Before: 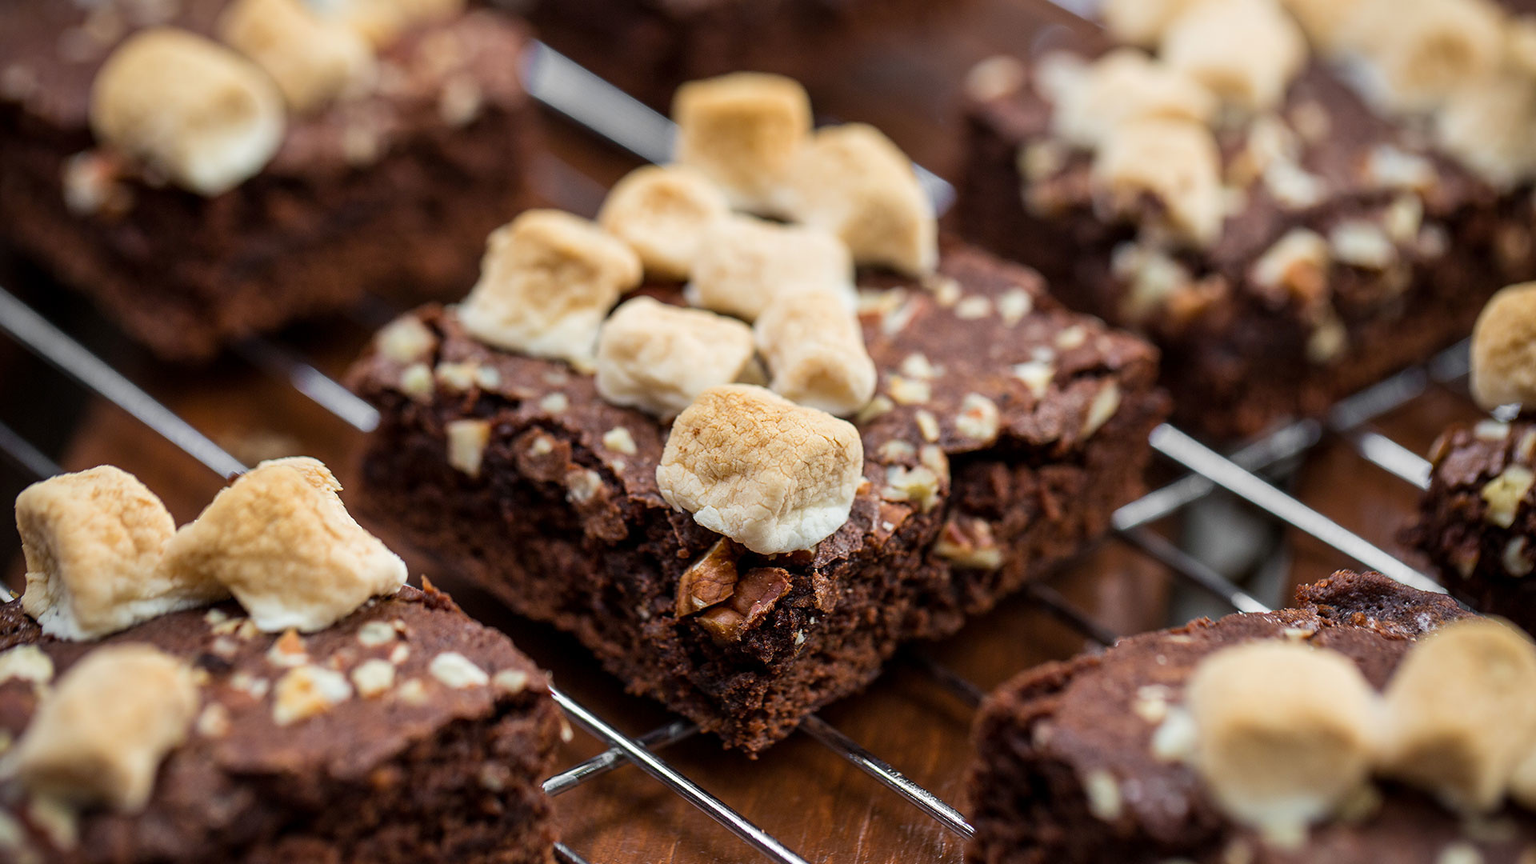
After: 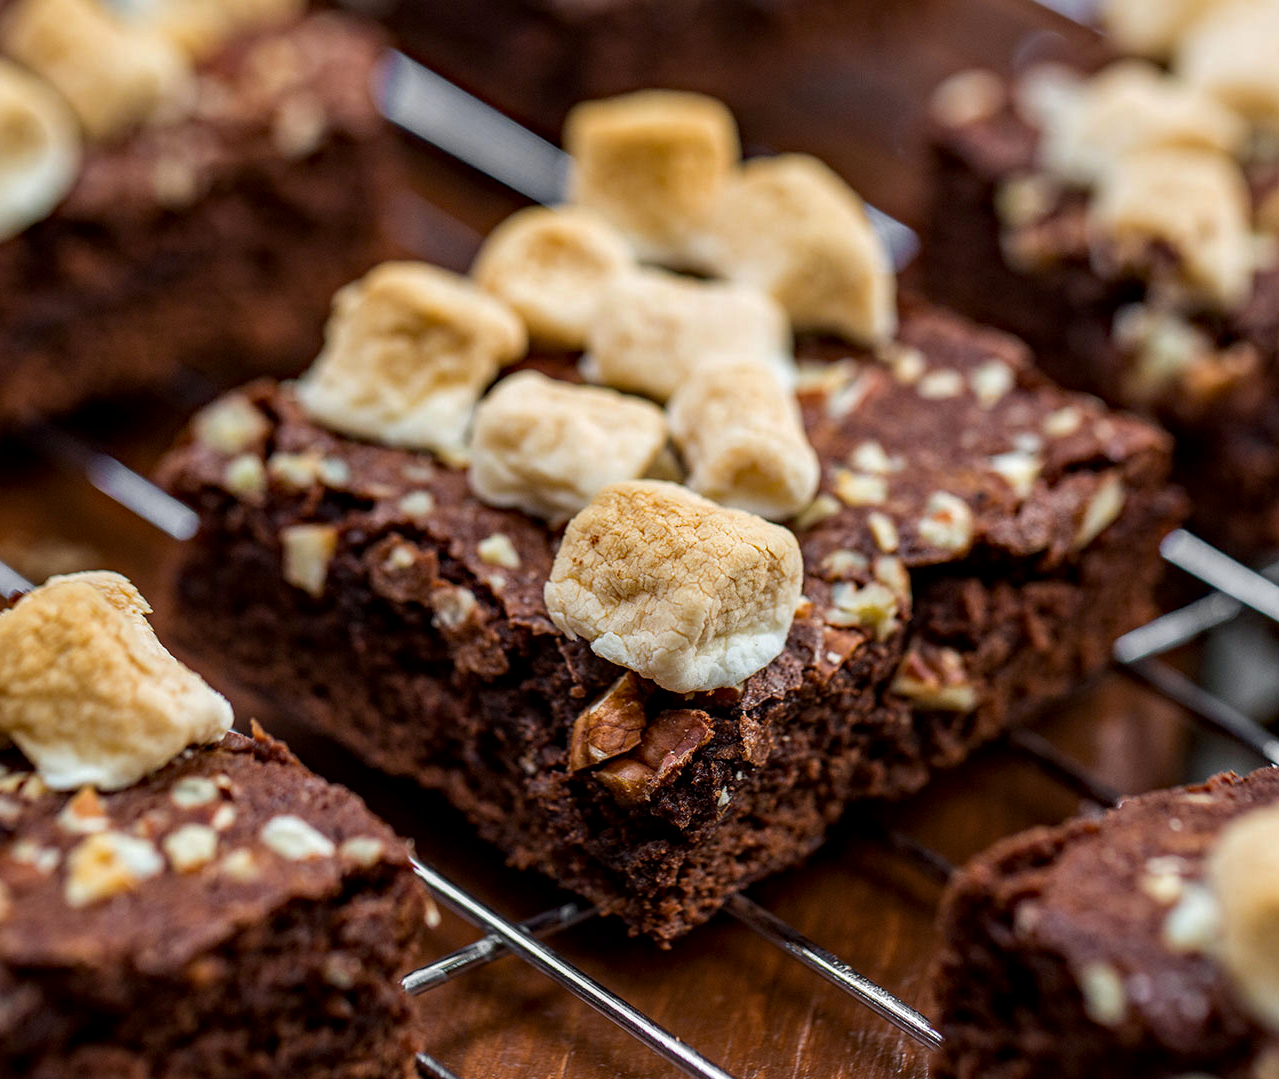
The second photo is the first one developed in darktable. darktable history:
haze removal: strength 0.302, distance 0.252, compatibility mode true, adaptive false
local contrast: on, module defaults
crop and rotate: left 14.391%, right 18.981%
contrast brightness saturation: contrast 0.03, brightness -0.03
